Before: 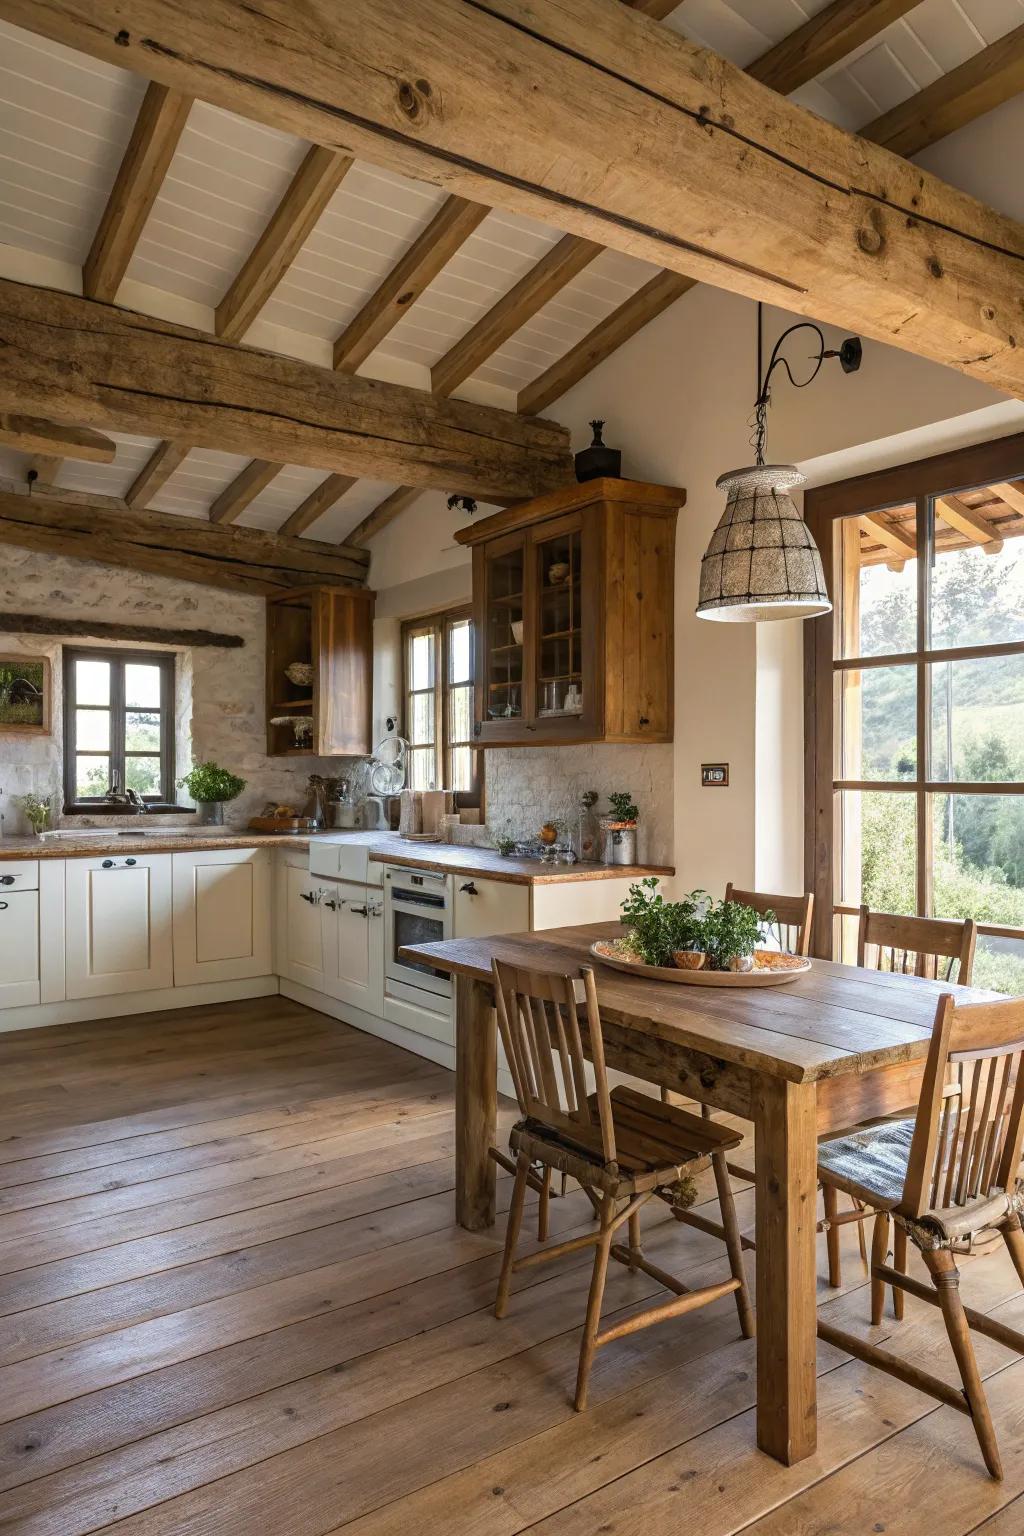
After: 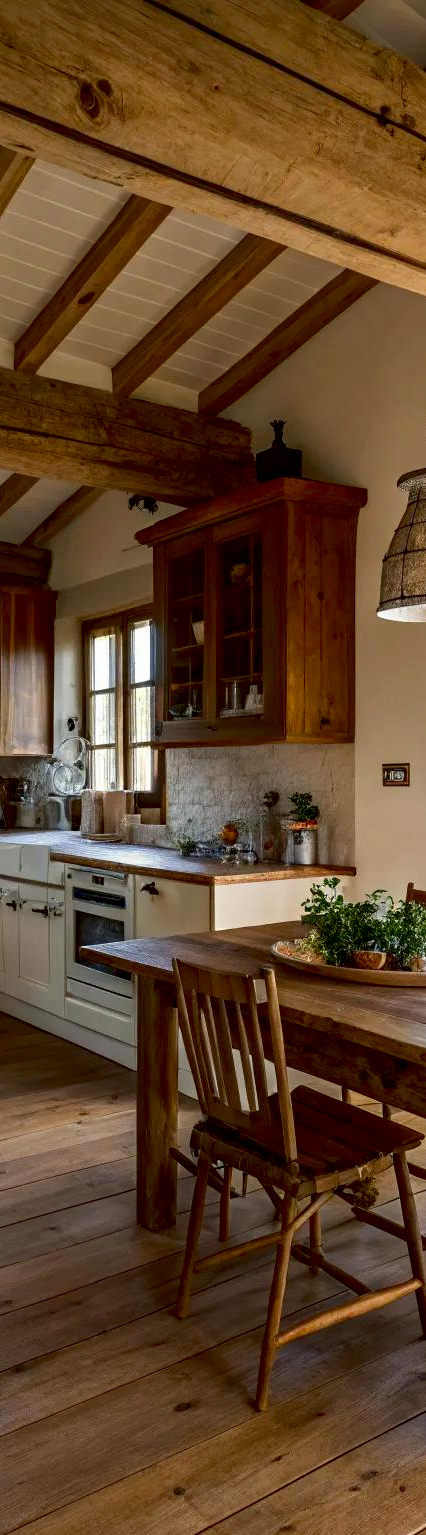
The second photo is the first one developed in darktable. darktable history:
crop: left 31.229%, right 27.105%
exposure: black level correction 0.016, exposure -0.009 EV, compensate highlight preservation false
contrast brightness saturation: contrast 0.07, brightness -0.14, saturation 0.11
